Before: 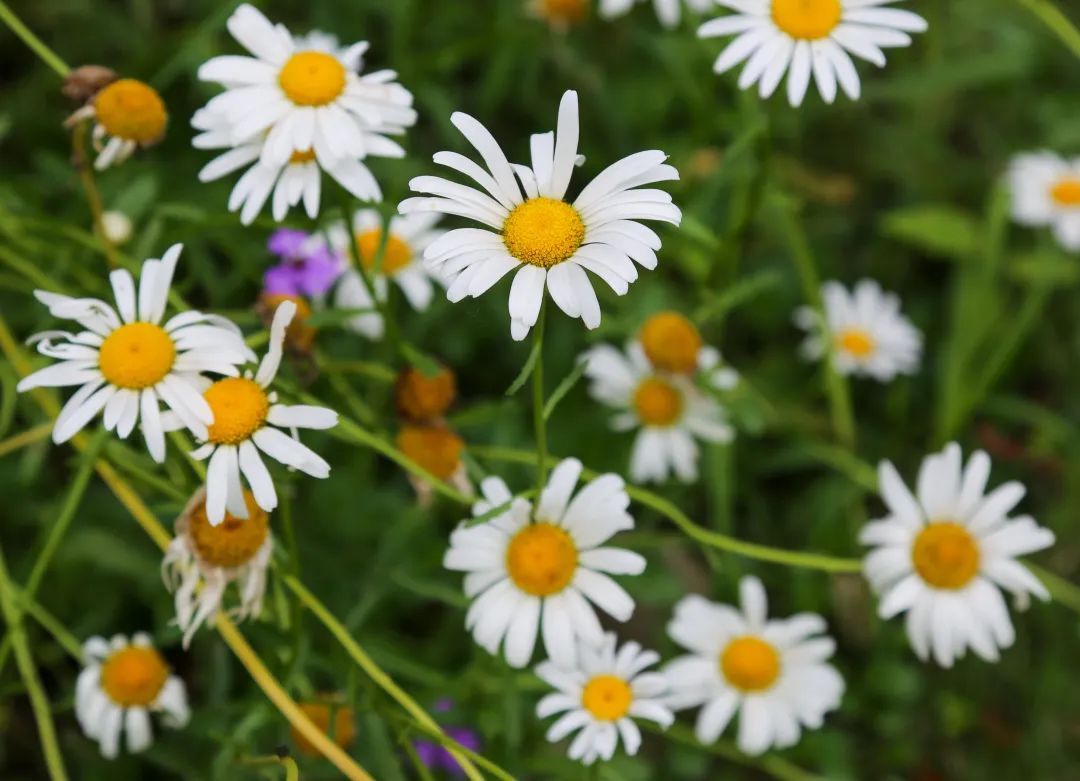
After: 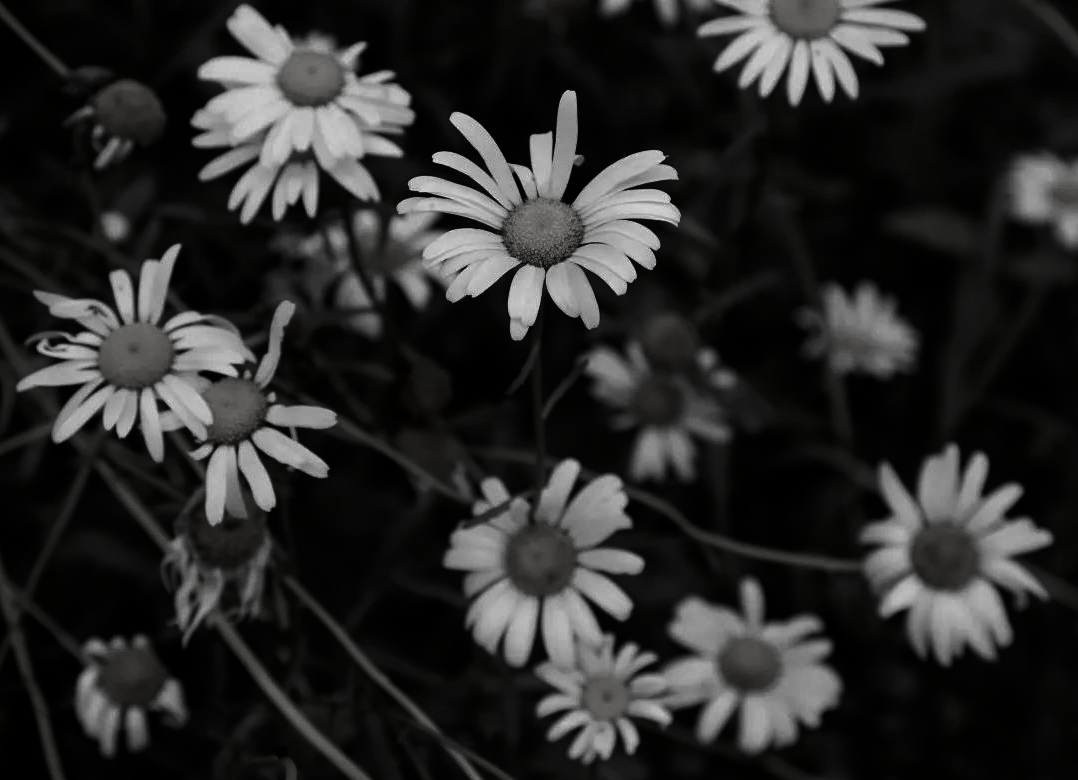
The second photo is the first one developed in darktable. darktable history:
contrast brightness saturation: contrast 0.023, brightness -0.989, saturation -0.986
crop and rotate: left 0.097%, bottom 0.011%
color zones: curves: ch1 [(0, 0.525) (0.143, 0.556) (0.286, 0.52) (0.429, 0.5) (0.571, 0.5) (0.714, 0.5) (0.857, 0.503) (1, 0.525)]
